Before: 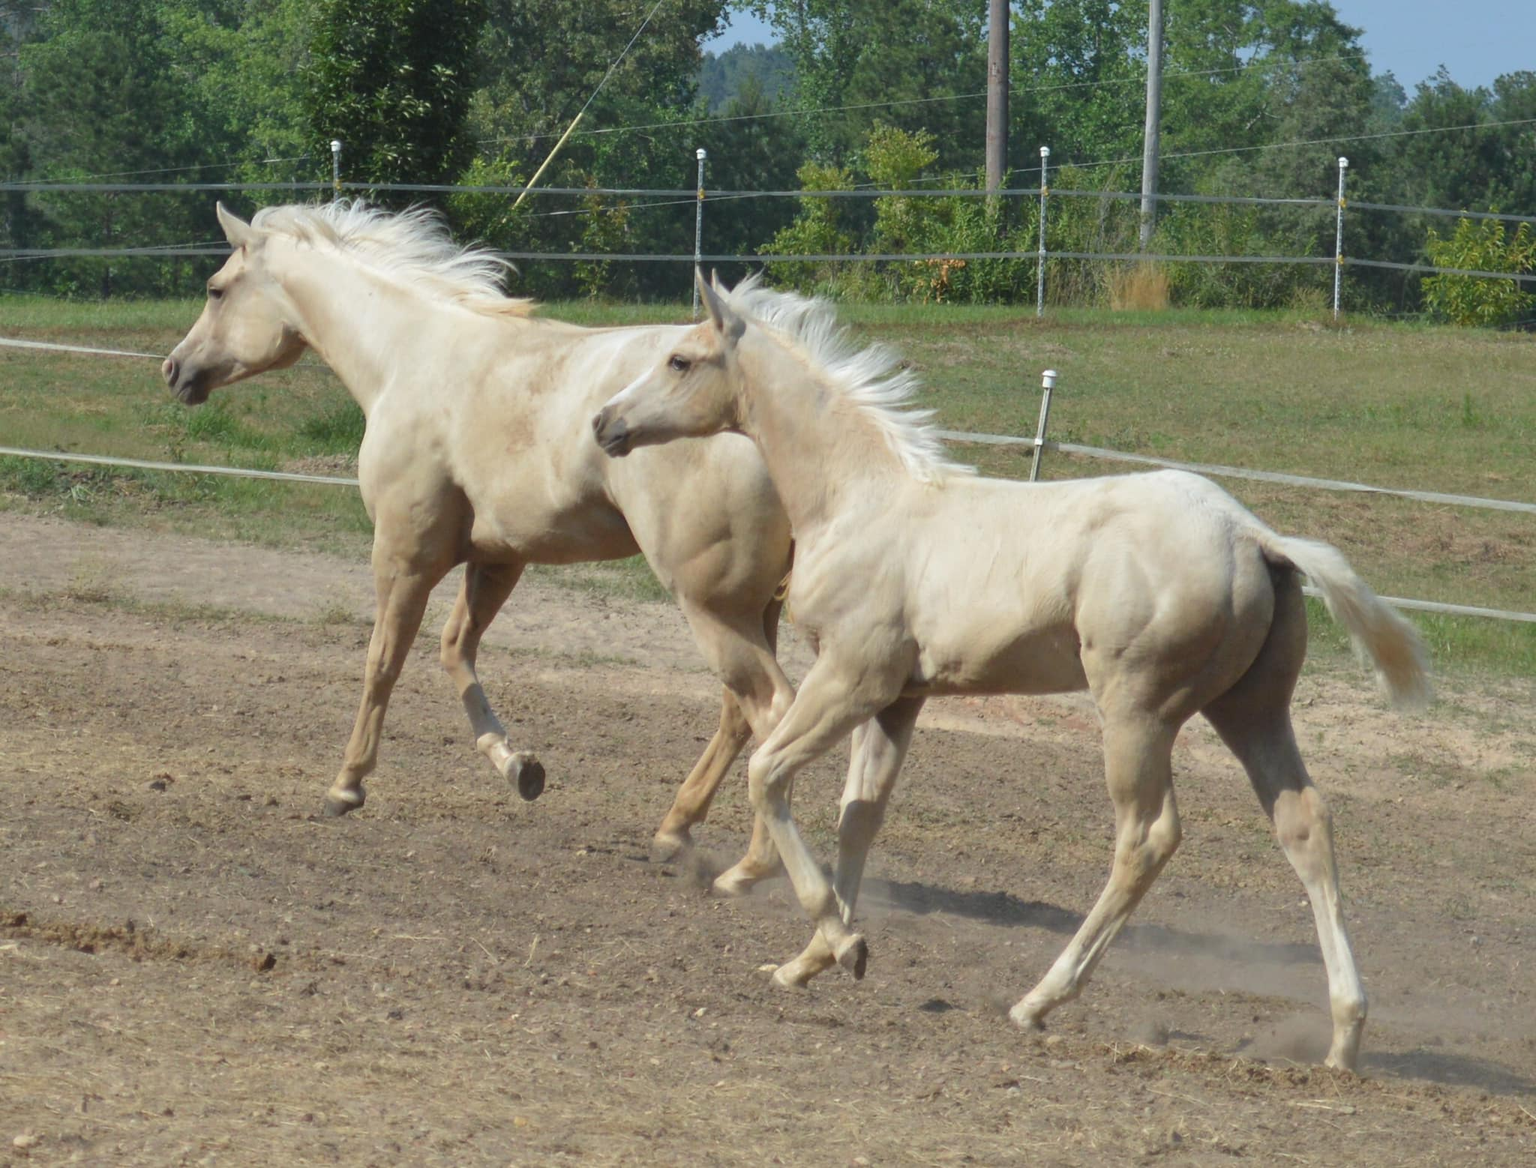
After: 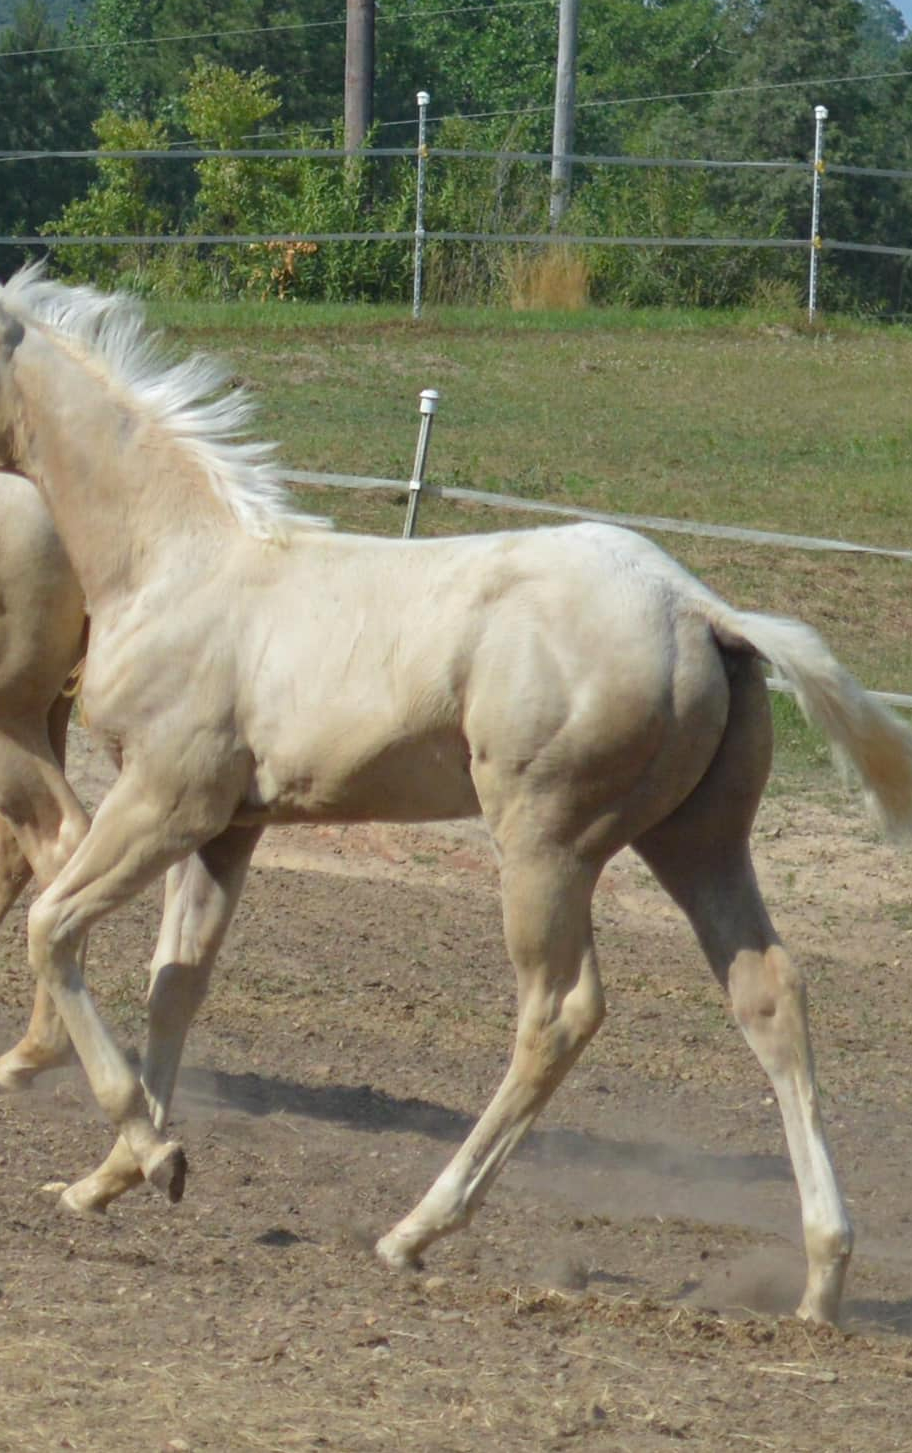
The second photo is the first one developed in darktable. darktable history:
haze removal: compatibility mode true, adaptive false
crop: left 47.4%, top 6.704%, right 8.038%
